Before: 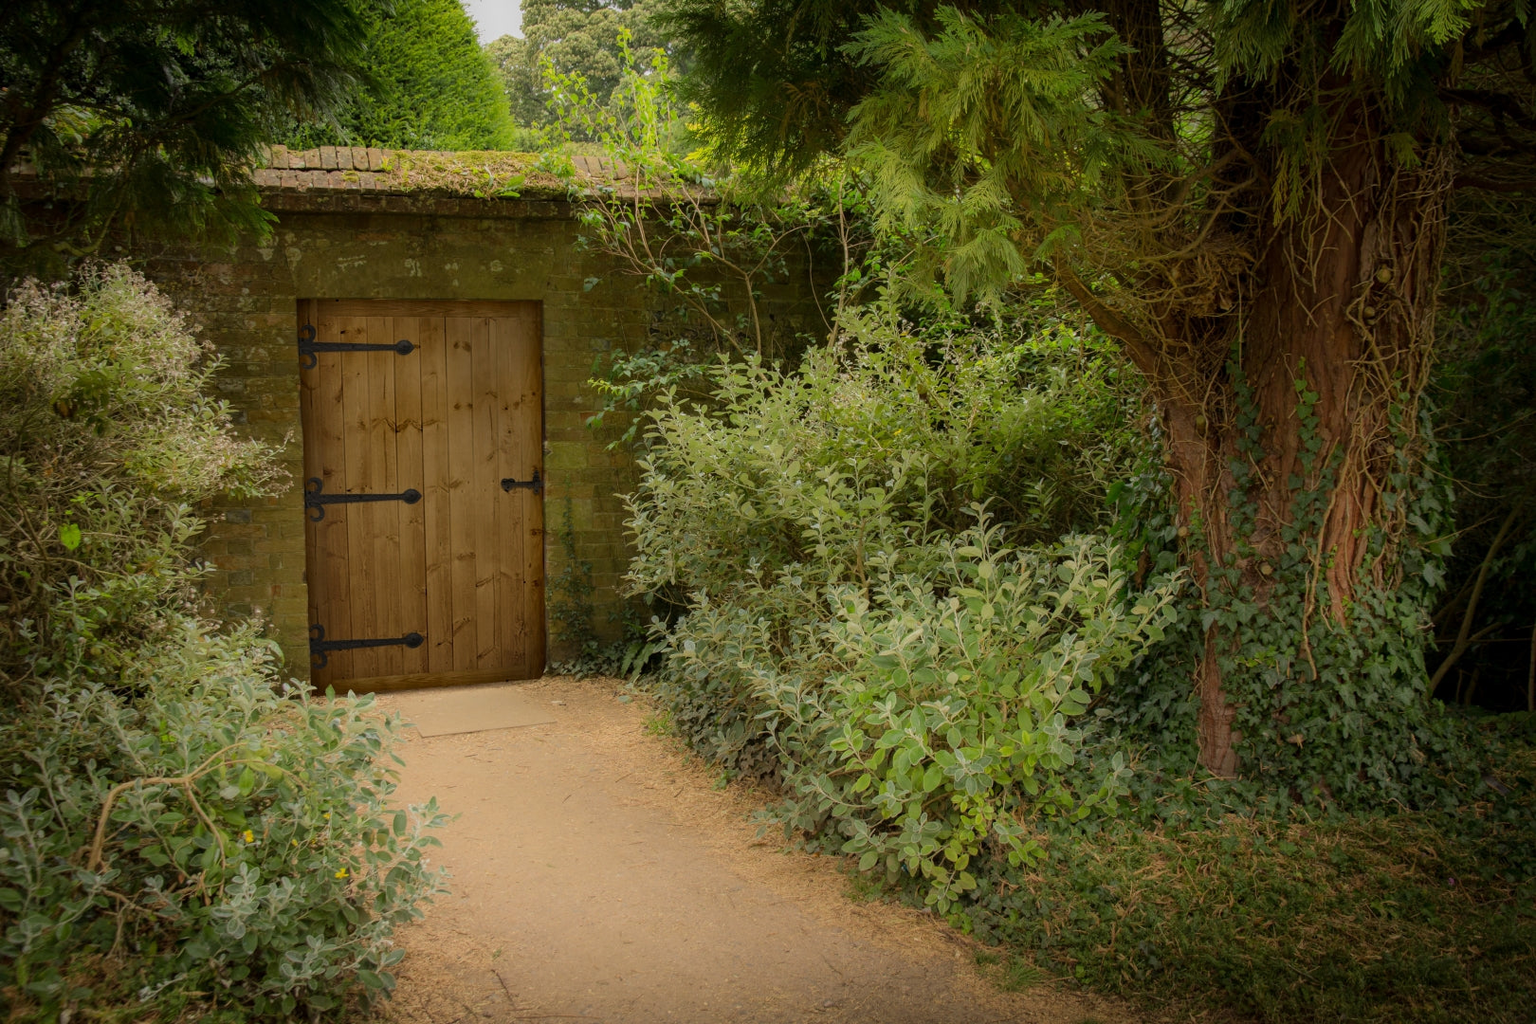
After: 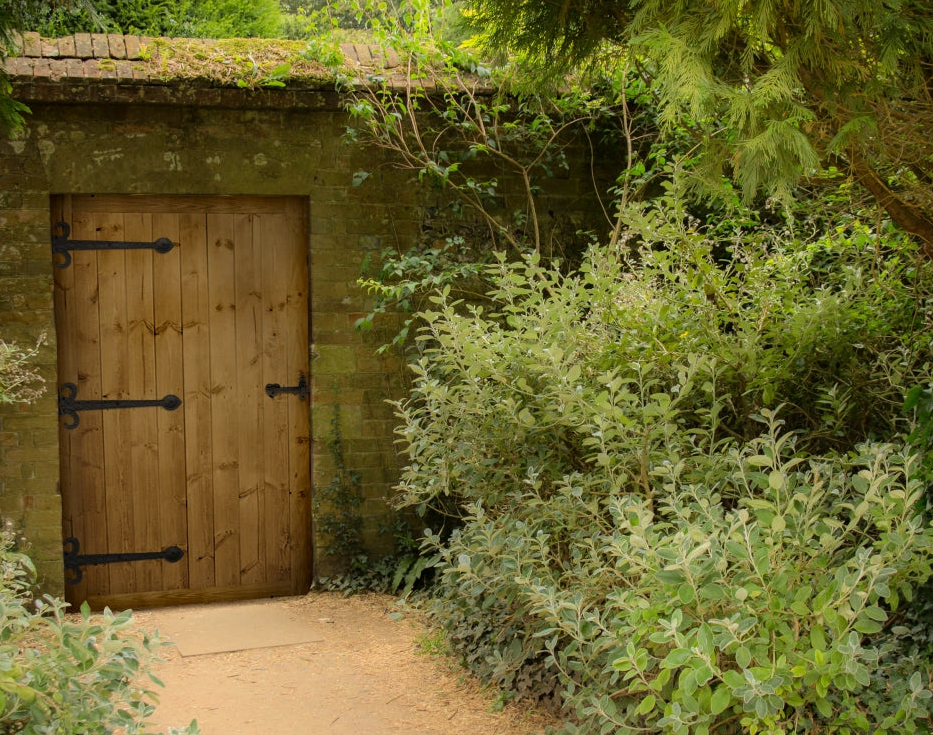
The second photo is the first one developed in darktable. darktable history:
tone equalizer: -8 EV -0.435 EV, -7 EV -0.4 EV, -6 EV -0.294 EV, -5 EV -0.25 EV, -3 EV 0.252 EV, -2 EV 0.344 EV, -1 EV 0.391 EV, +0 EV 0.422 EV
crop: left 16.251%, top 11.293%, right 26.1%, bottom 20.585%
